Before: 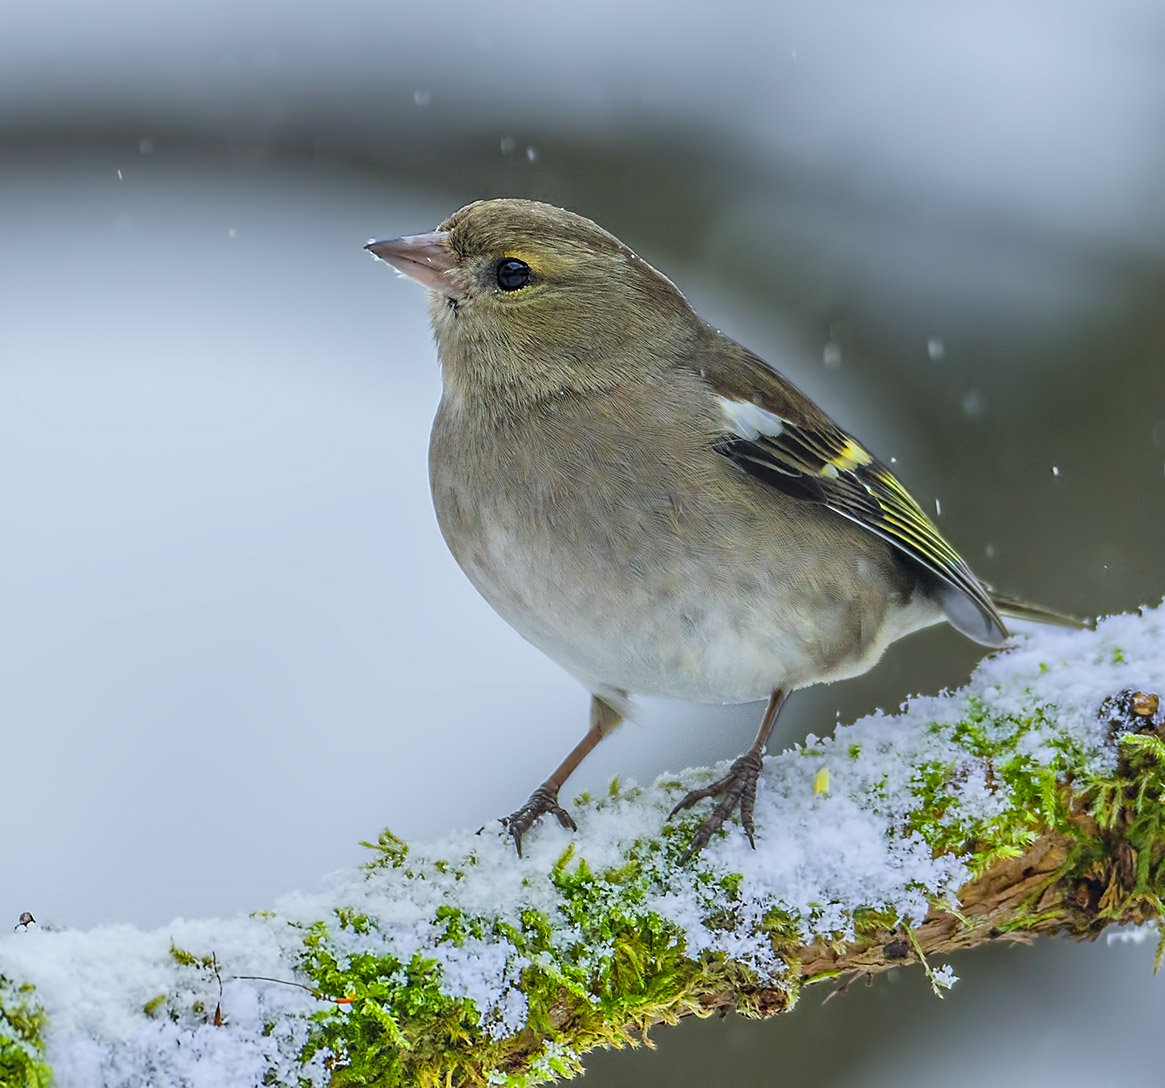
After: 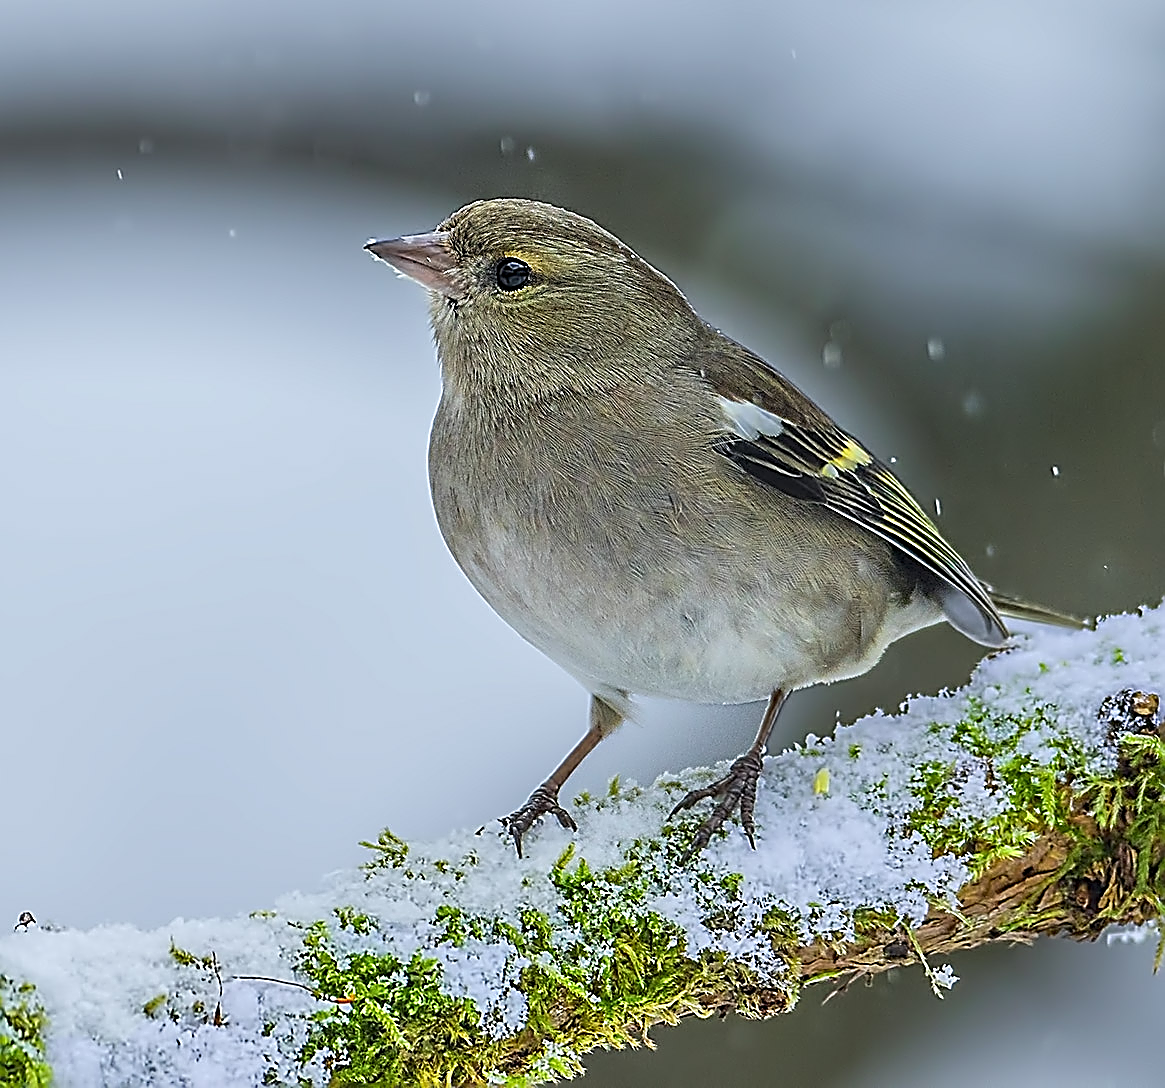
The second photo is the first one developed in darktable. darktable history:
sharpen: amount 1.982
